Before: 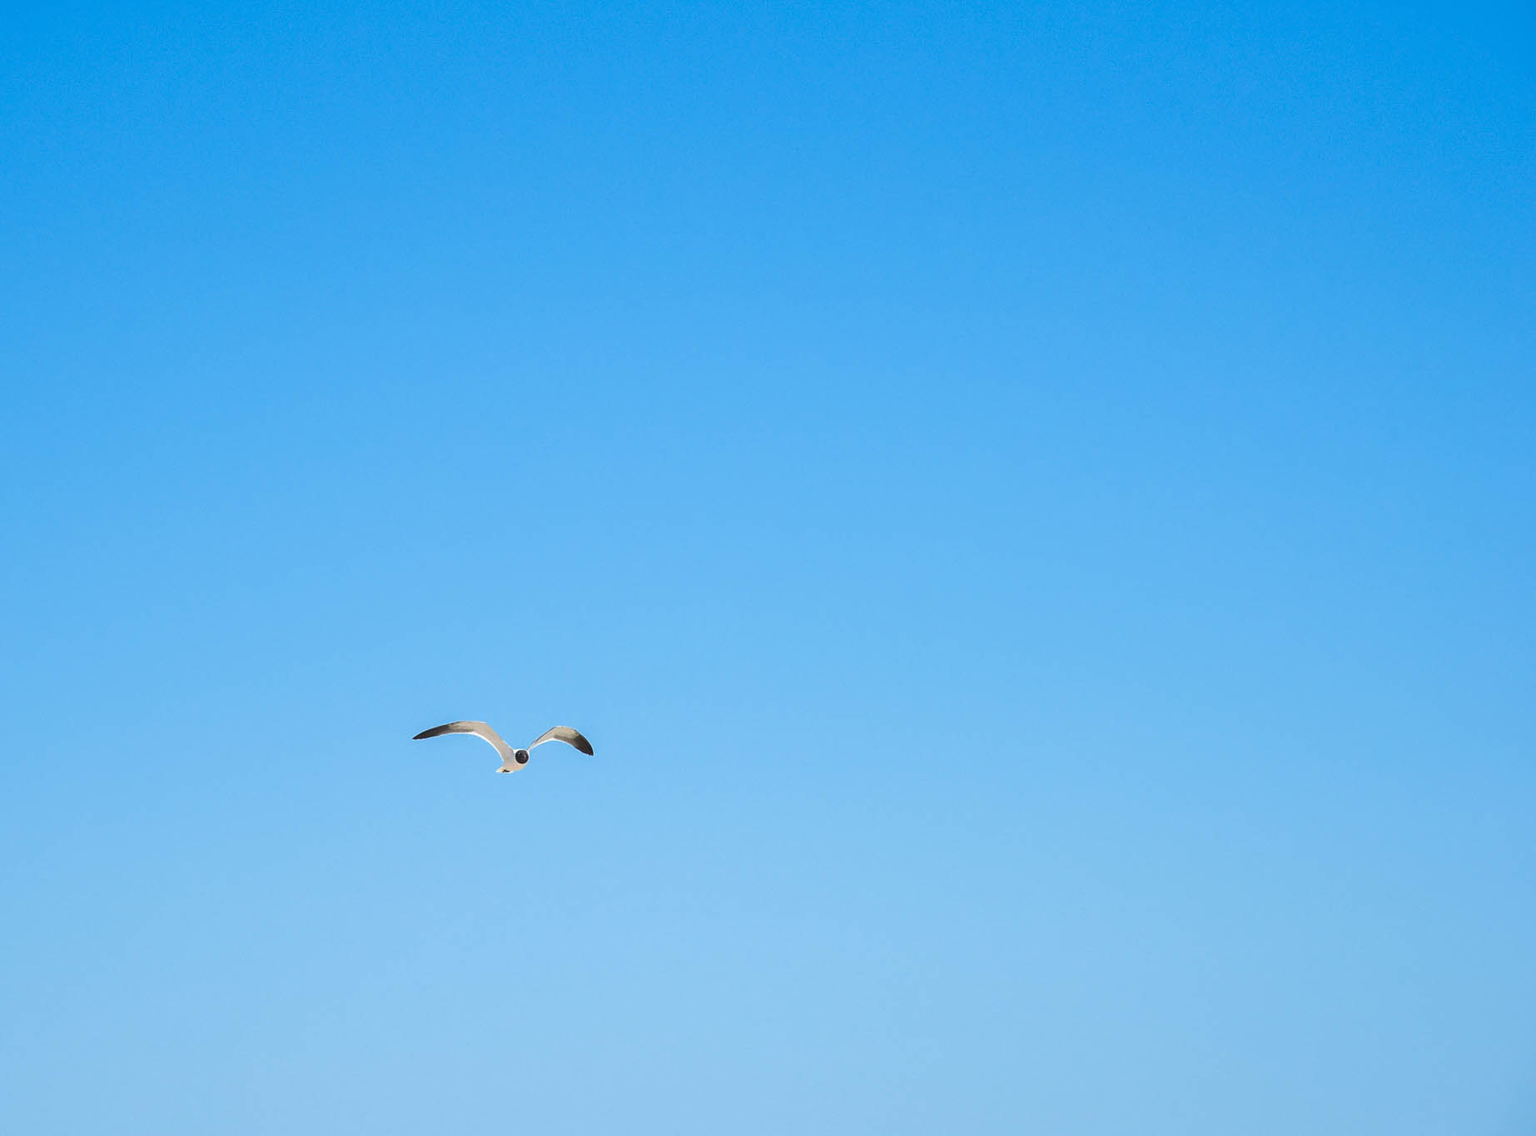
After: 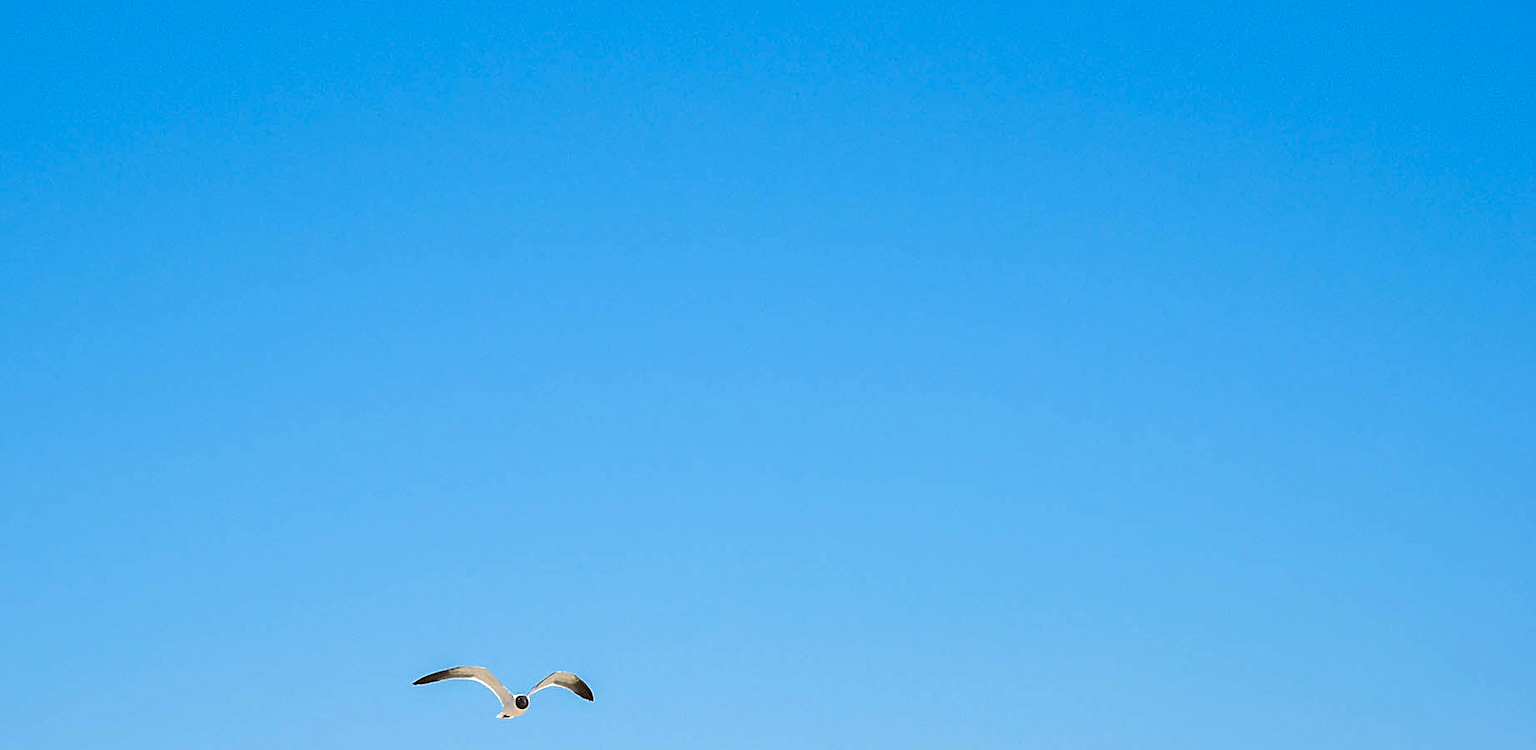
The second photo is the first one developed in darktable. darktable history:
sharpen: on, module defaults
crop and rotate: top 4.897%, bottom 28.95%
haze removal: compatibility mode true, adaptive false
